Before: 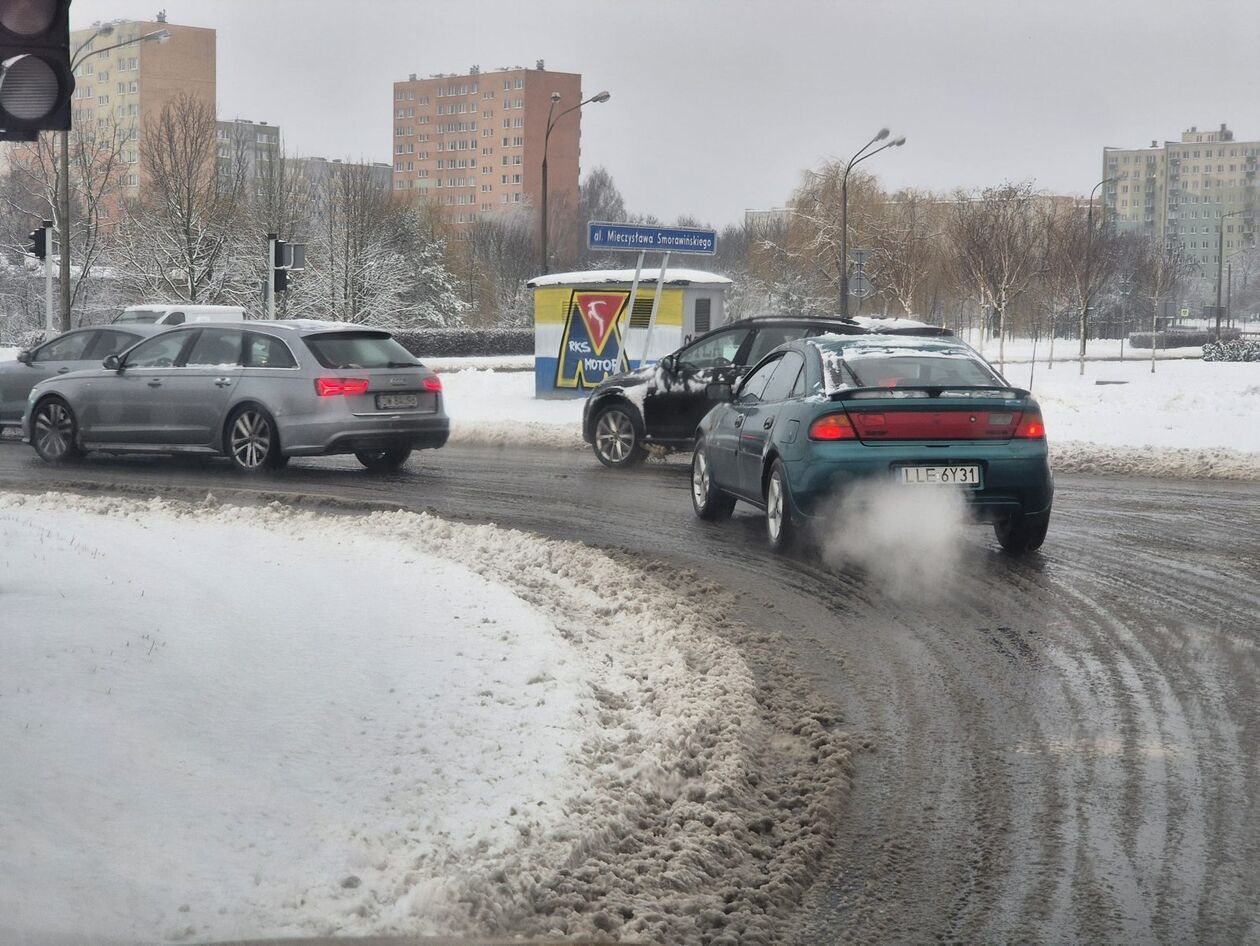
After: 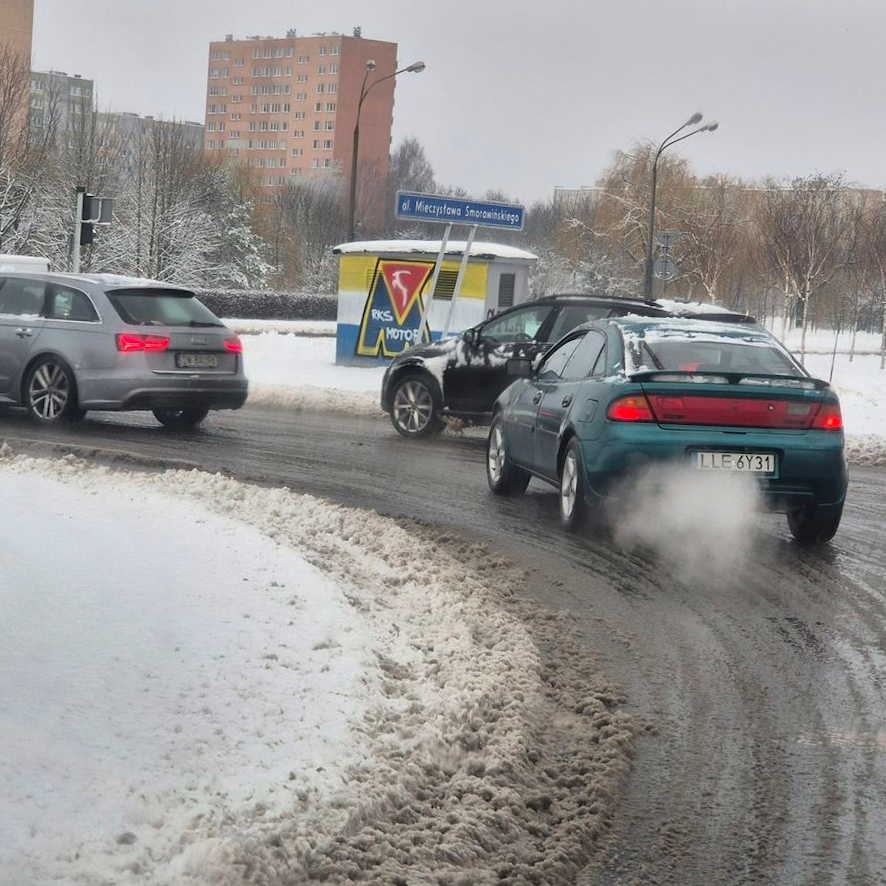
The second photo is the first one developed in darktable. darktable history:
crop and rotate: angle -2.92°, left 13.973%, top 0.041%, right 11.011%, bottom 0.065%
